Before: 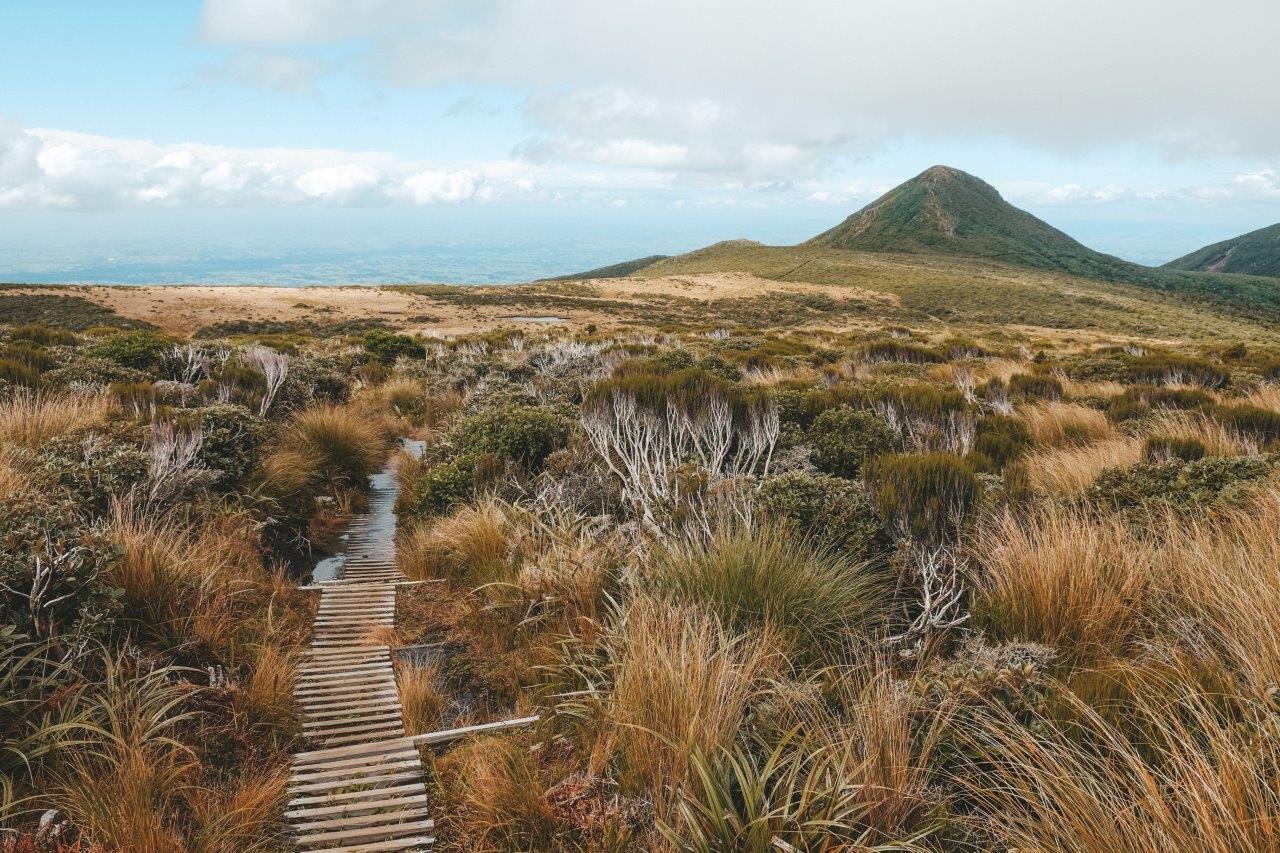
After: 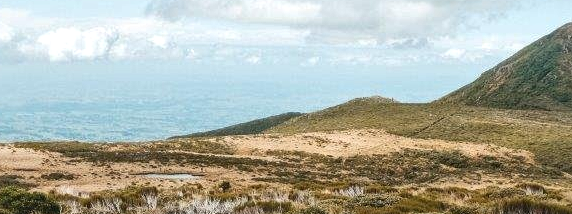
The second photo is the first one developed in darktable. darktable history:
crop: left 28.64%, top 16.832%, right 26.637%, bottom 58.055%
local contrast: mode bilateral grid, contrast 20, coarseness 19, detail 163%, midtone range 0.2
color balance: on, module defaults
